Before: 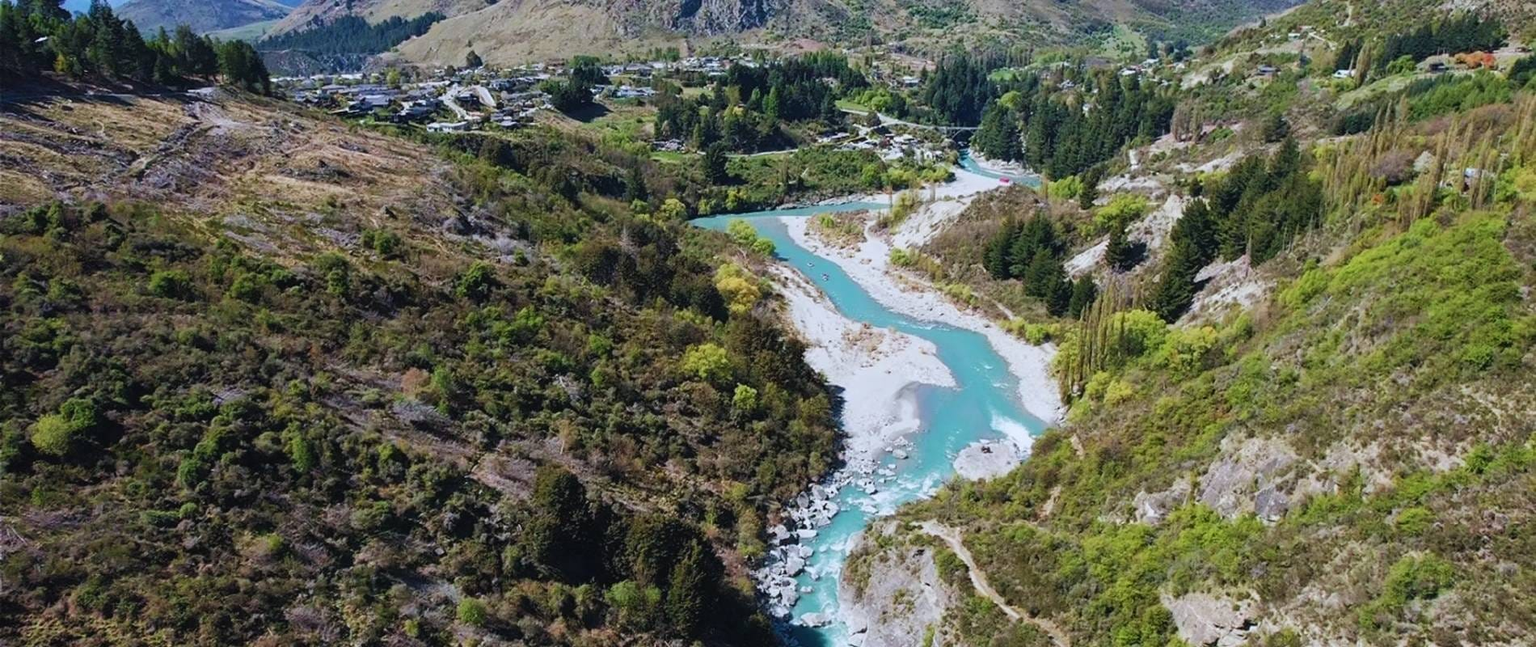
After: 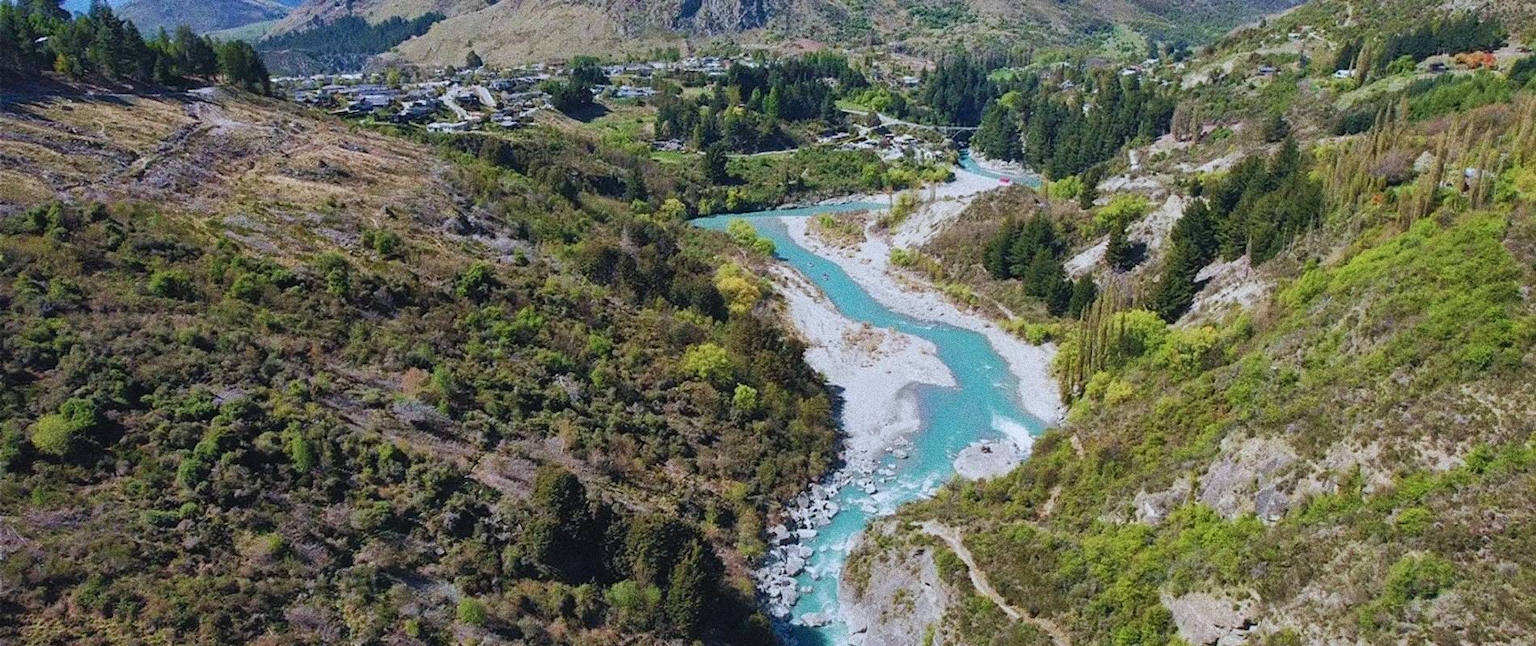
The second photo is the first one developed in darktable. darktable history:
shadows and highlights: on, module defaults
grain: coarseness 14.49 ISO, strength 48.04%, mid-tones bias 35%
